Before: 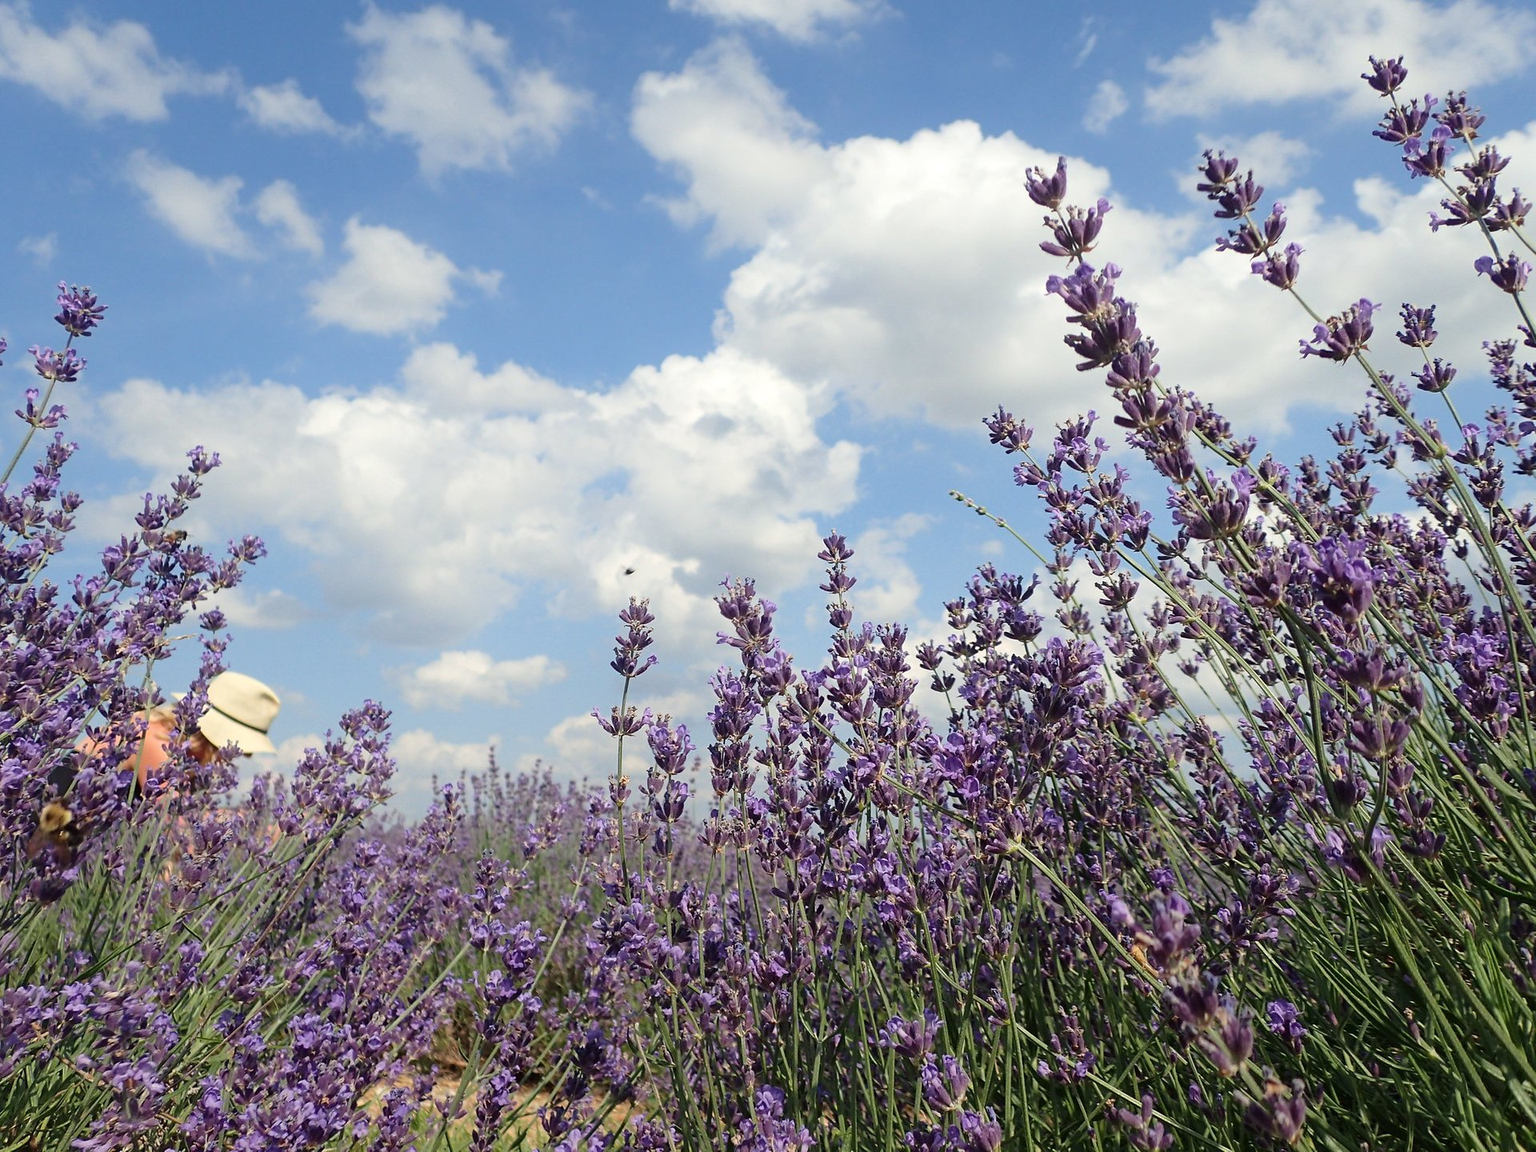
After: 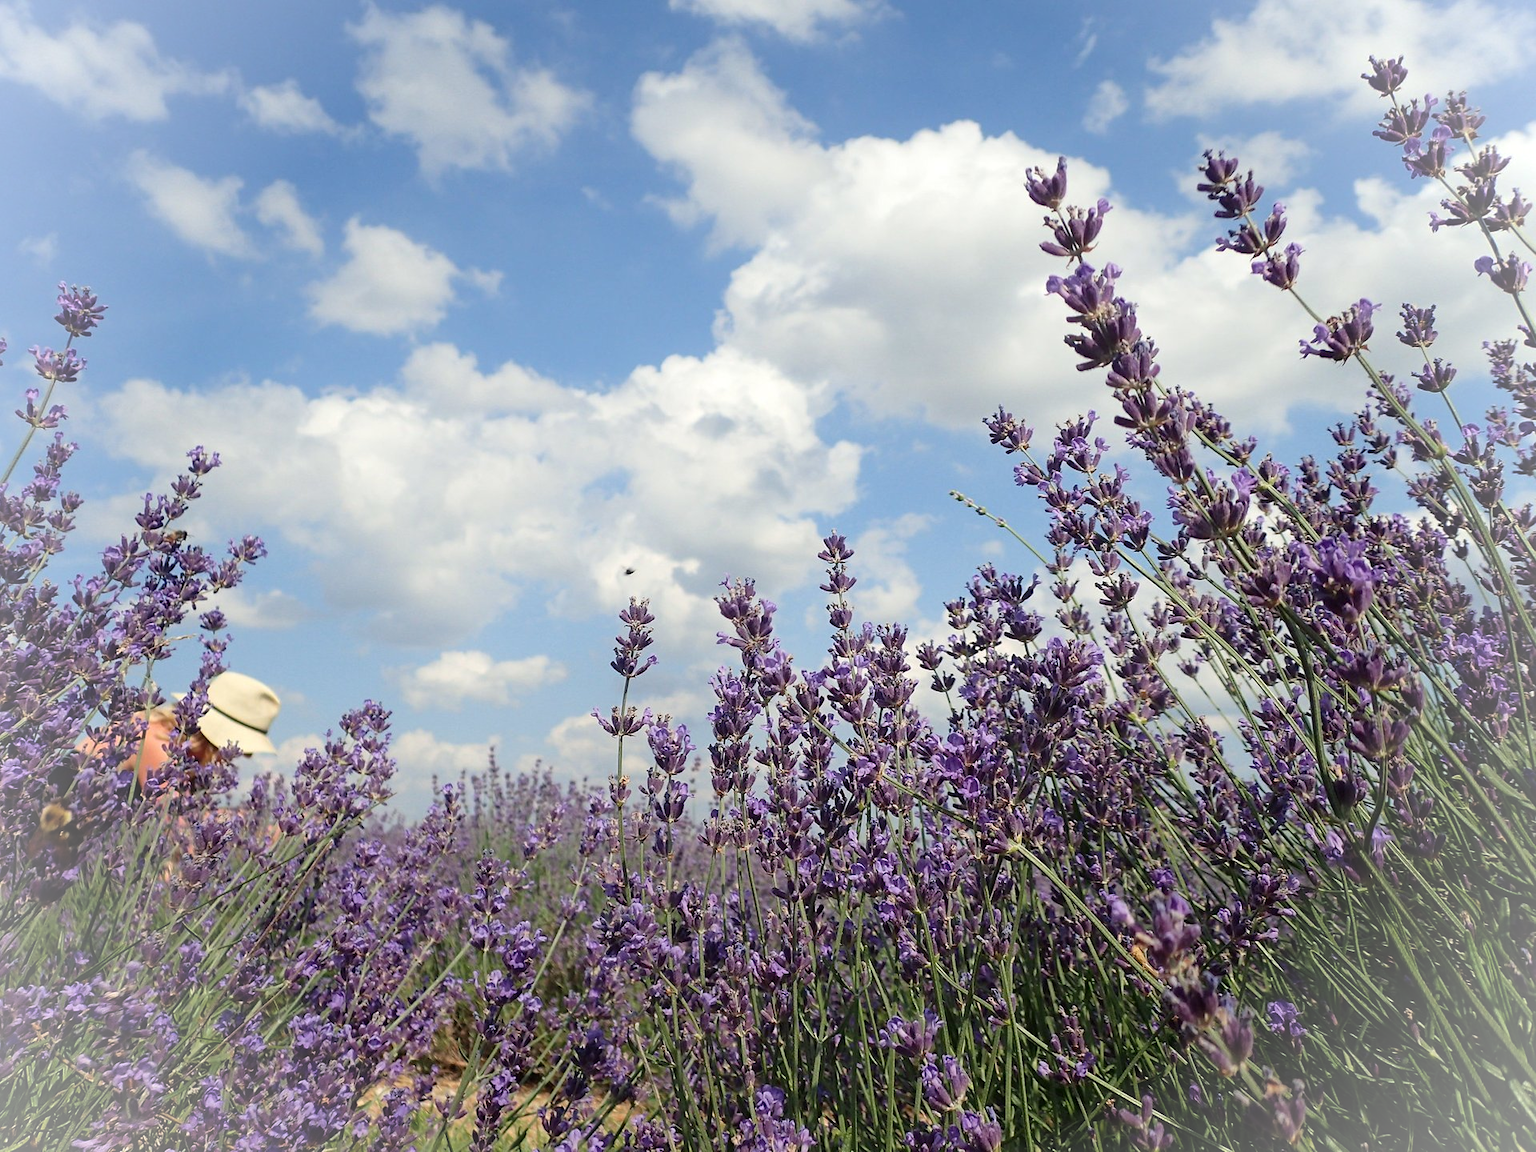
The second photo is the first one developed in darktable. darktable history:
vignetting: brightness 0.305, saturation -0.002, unbound false
